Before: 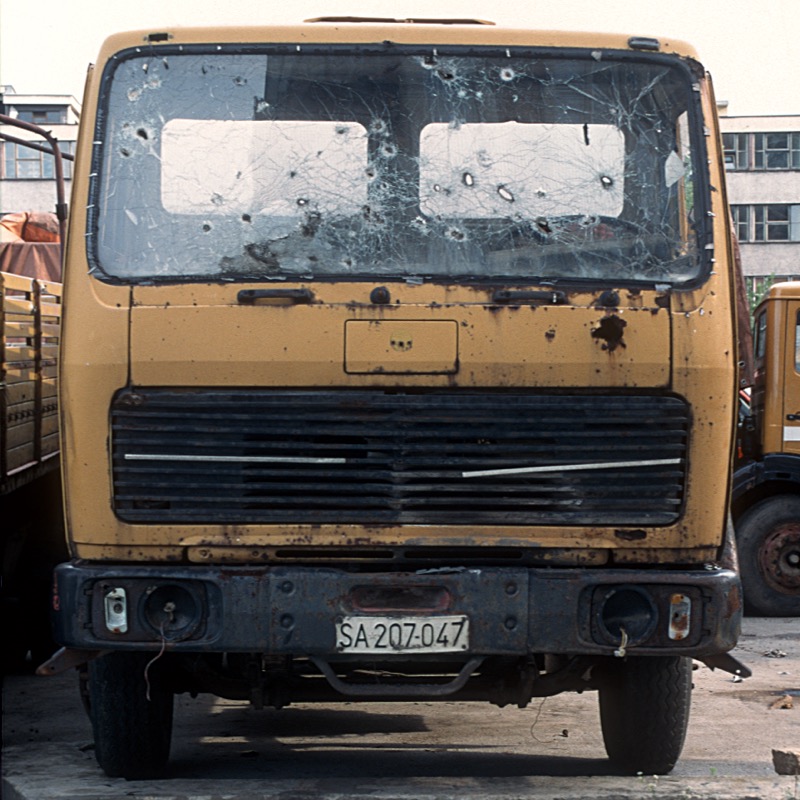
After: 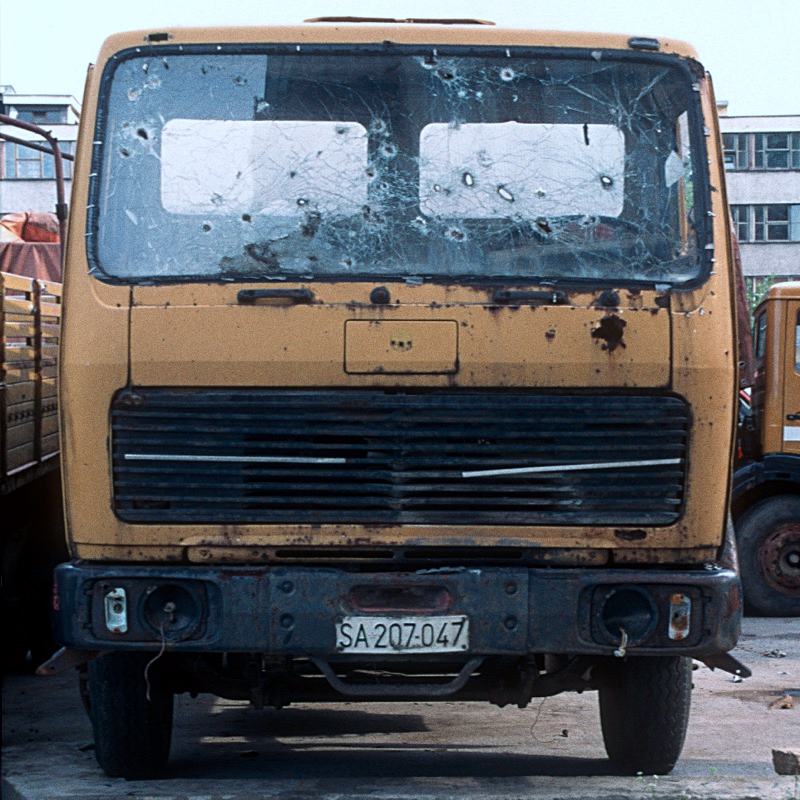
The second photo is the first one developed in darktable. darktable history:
grain: coarseness 0.47 ISO
color calibration: output R [0.972, 0.068, -0.094, 0], output G [-0.178, 1.216, -0.086, 0], output B [0.095, -0.136, 0.98, 0], illuminant custom, x 0.371, y 0.381, temperature 4283.16 K
color zones: curves: ch0 [(0.25, 0.5) (0.463, 0.627) (0.484, 0.637) (0.75, 0.5)]
